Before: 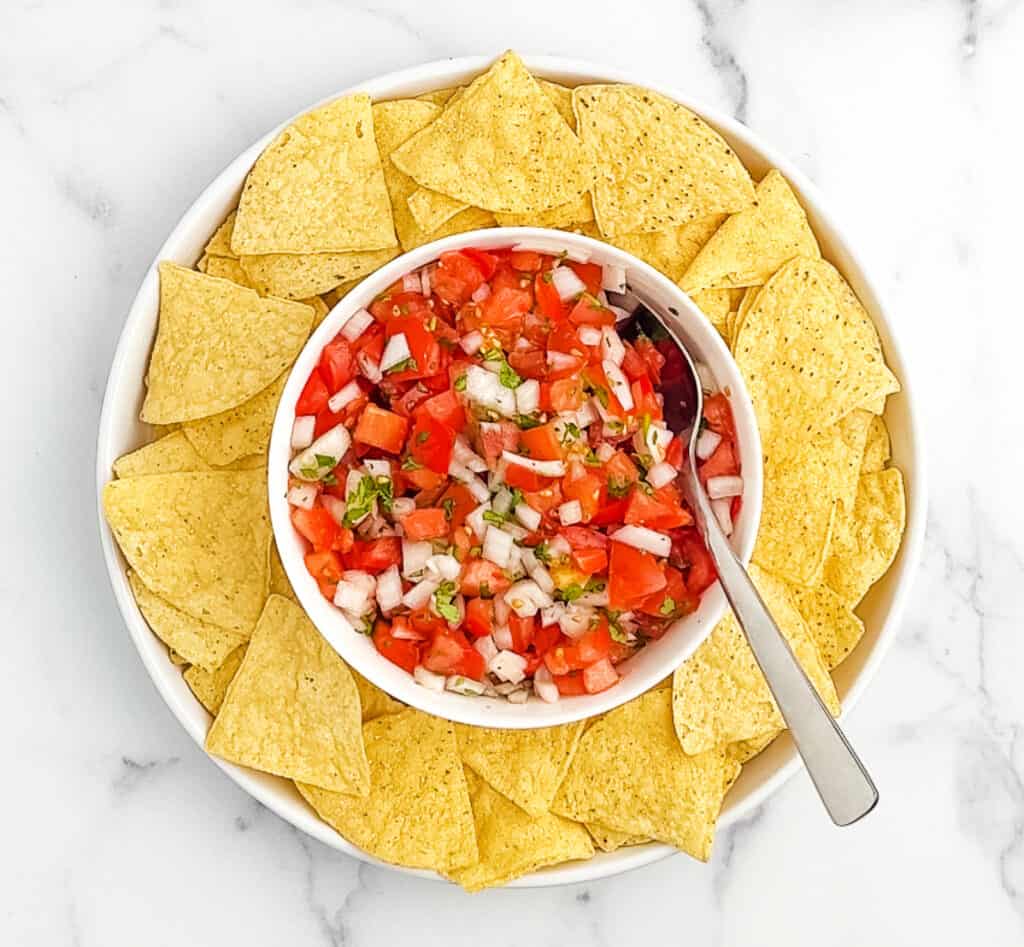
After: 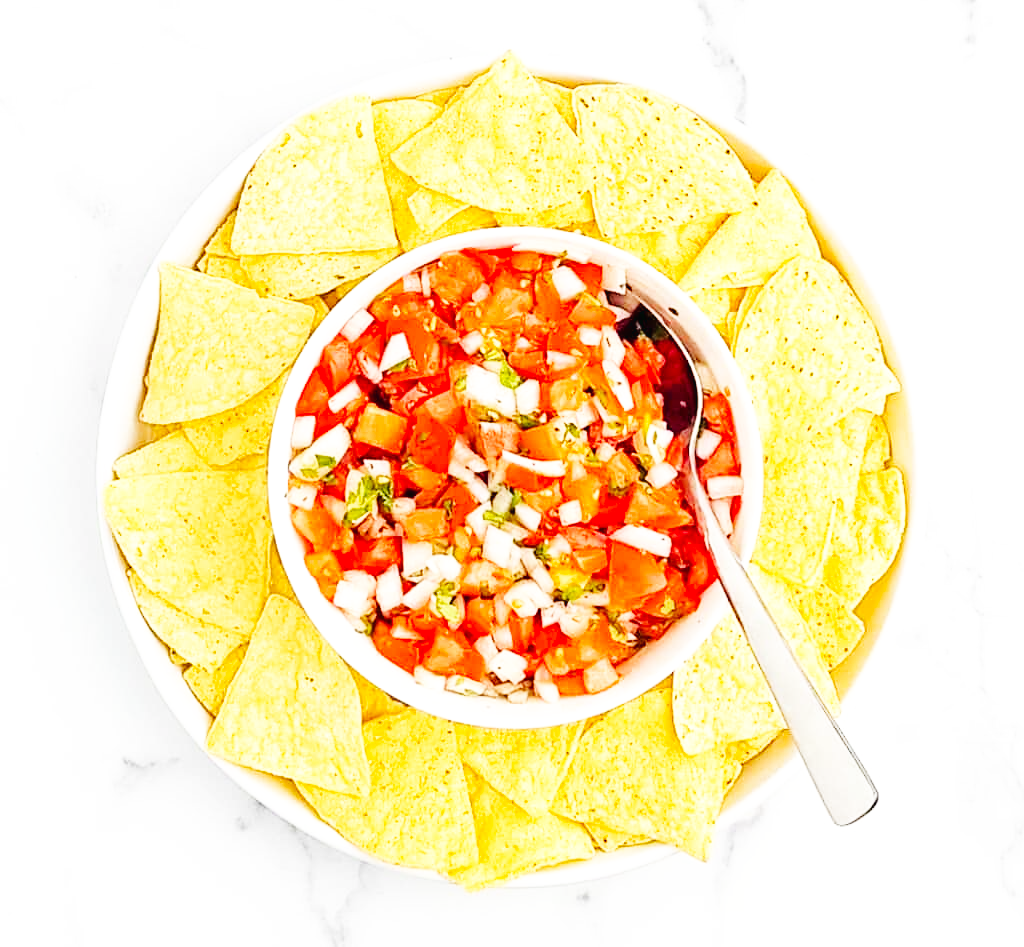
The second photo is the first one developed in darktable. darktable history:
haze removal: compatibility mode true, adaptive false
base curve: curves: ch0 [(0, 0.003) (0.001, 0.002) (0.006, 0.004) (0.02, 0.022) (0.048, 0.086) (0.094, 0.234) (0.162, 0.431) (0.258, 0.629) (0.385, 0.8) (0.548, 0.918) (0.751, 0.988) (1, 1)], preserve colors none
